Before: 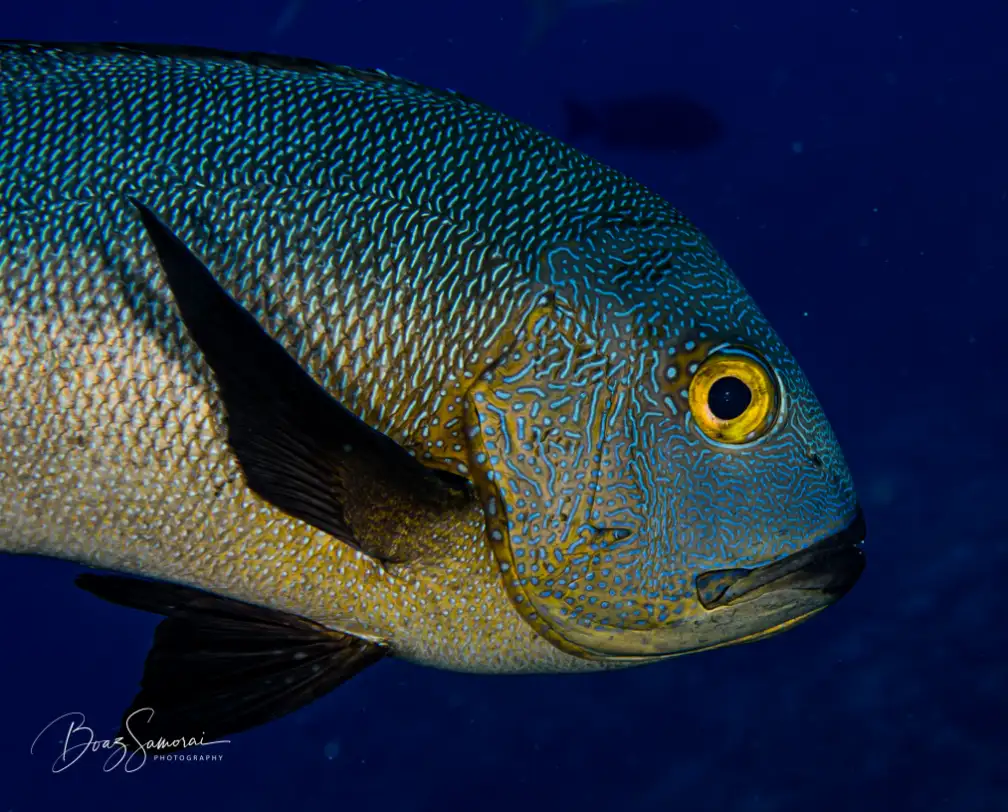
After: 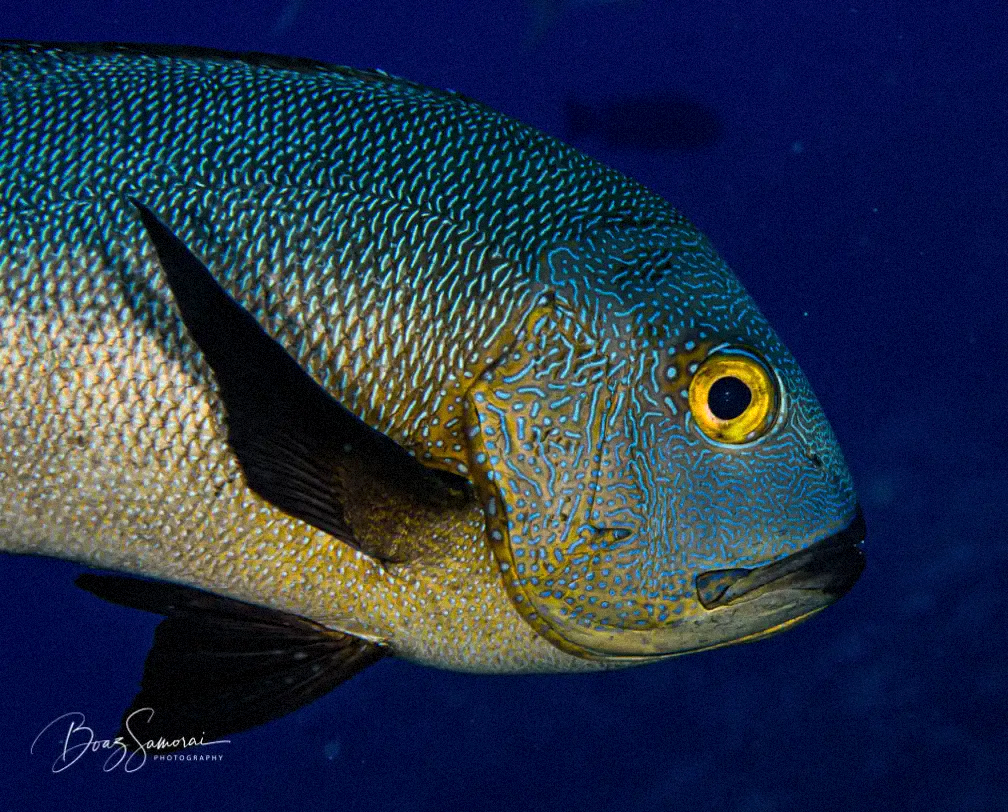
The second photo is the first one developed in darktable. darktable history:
base curve: curves: ch0 [(0, 0) (0.666, 0.806) (1, 1)]
grain: mid-tones bias 0%
